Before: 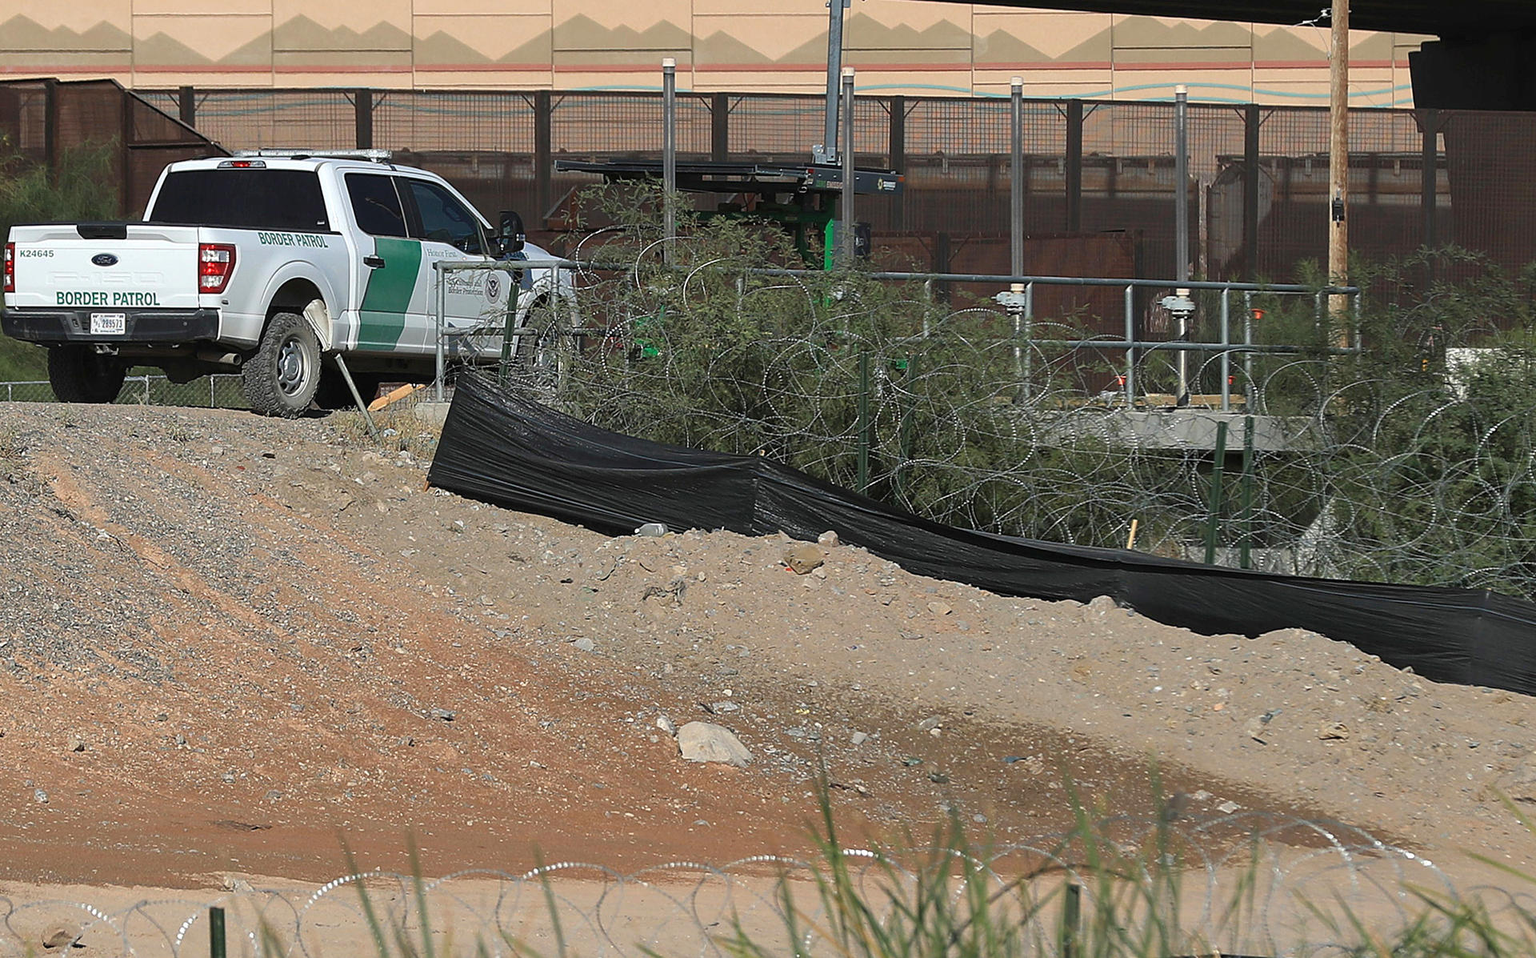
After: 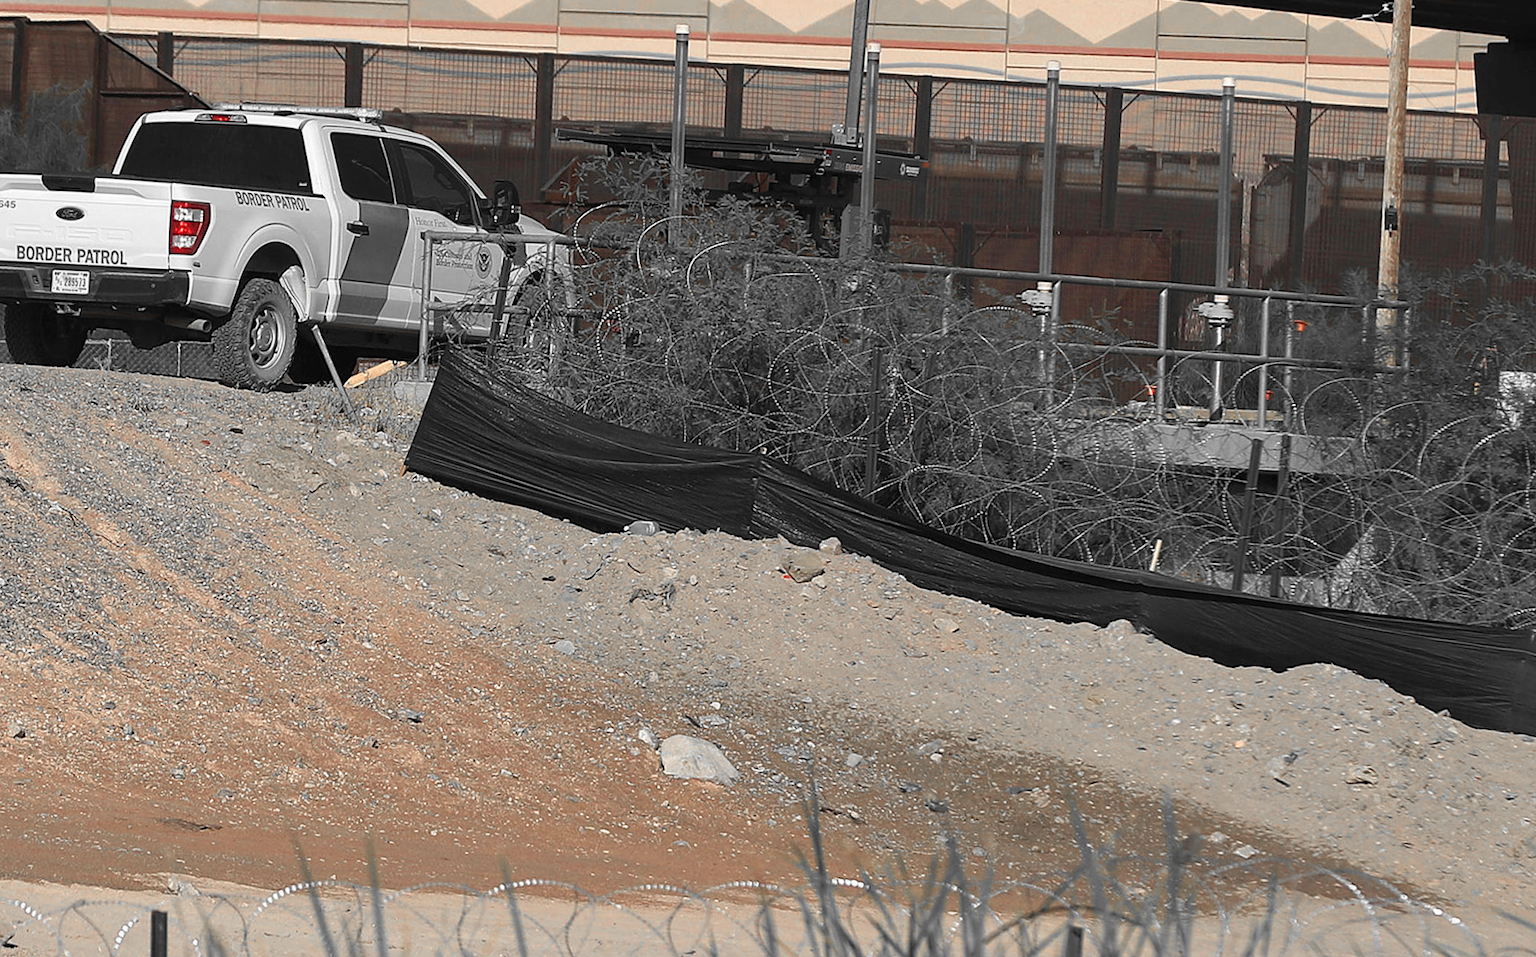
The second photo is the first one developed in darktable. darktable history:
color zones: curves: ch0 [(0, 0.447) (0.184, 0.543) (0.323, 0.476) (0.429, 0.445) (0.571, 0.443) (0.714, 0.451) (0.857, 0.452) (1, 0.447)]; ch1 [(0, 0.464) (0.176, 0.46) (0.287, 0.177) (0.429, 0.002) (0.571, 0) (0.714, 0) (0.857, 0) (1, 0.464)], mix 101.56%
crop and rotate: angle -2.53°
